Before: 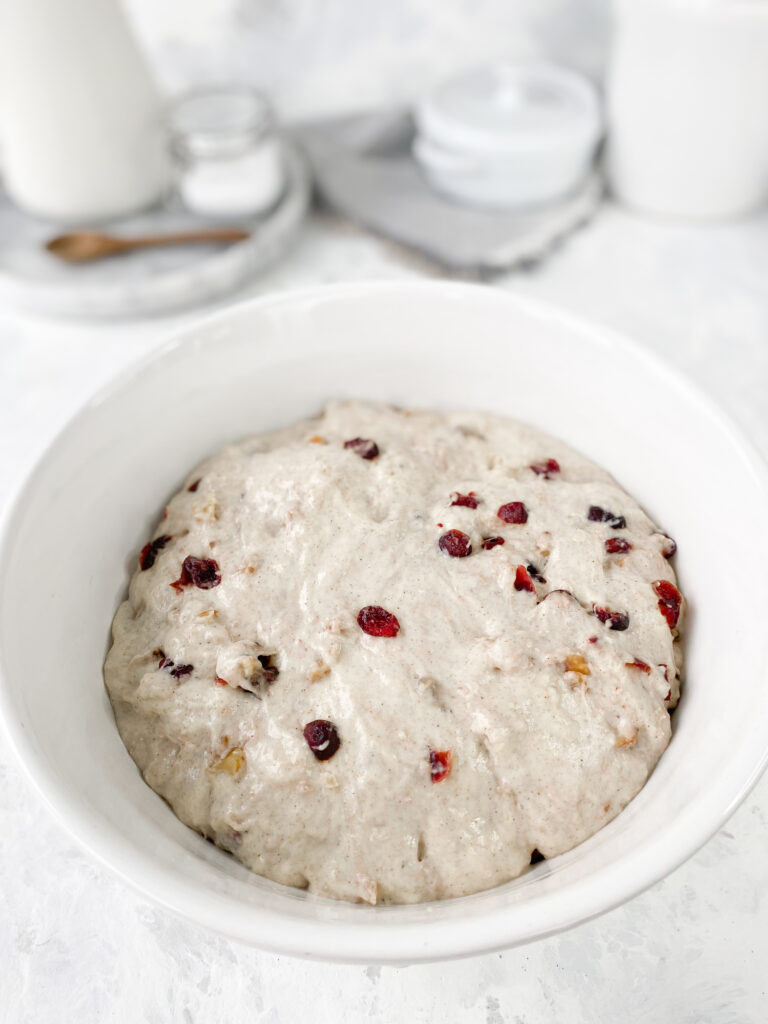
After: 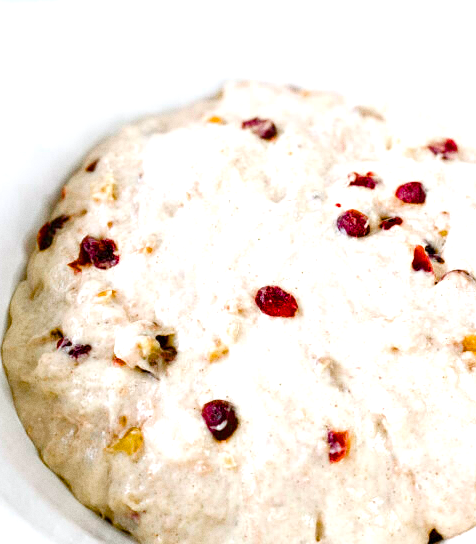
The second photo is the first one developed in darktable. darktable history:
color correction: highlights a* -0.772, highlights b* -8.92
crop: left 13.312%, top 31.28%, right 24.627%, bottom 15.582%
grain: coarseness 7.08 ISO, strength 21.67%, mid-tones bias 59.58%
color balance rgb: linear chroma grading › global chroma 25%, perceptual saturation grading › global saturation 45%, perceptual saturation grading › highlights -50%, perceptual saturation grading › shadows 30%, perceptual brilliance grading › global brilliance 18%, global vibrance 40%
